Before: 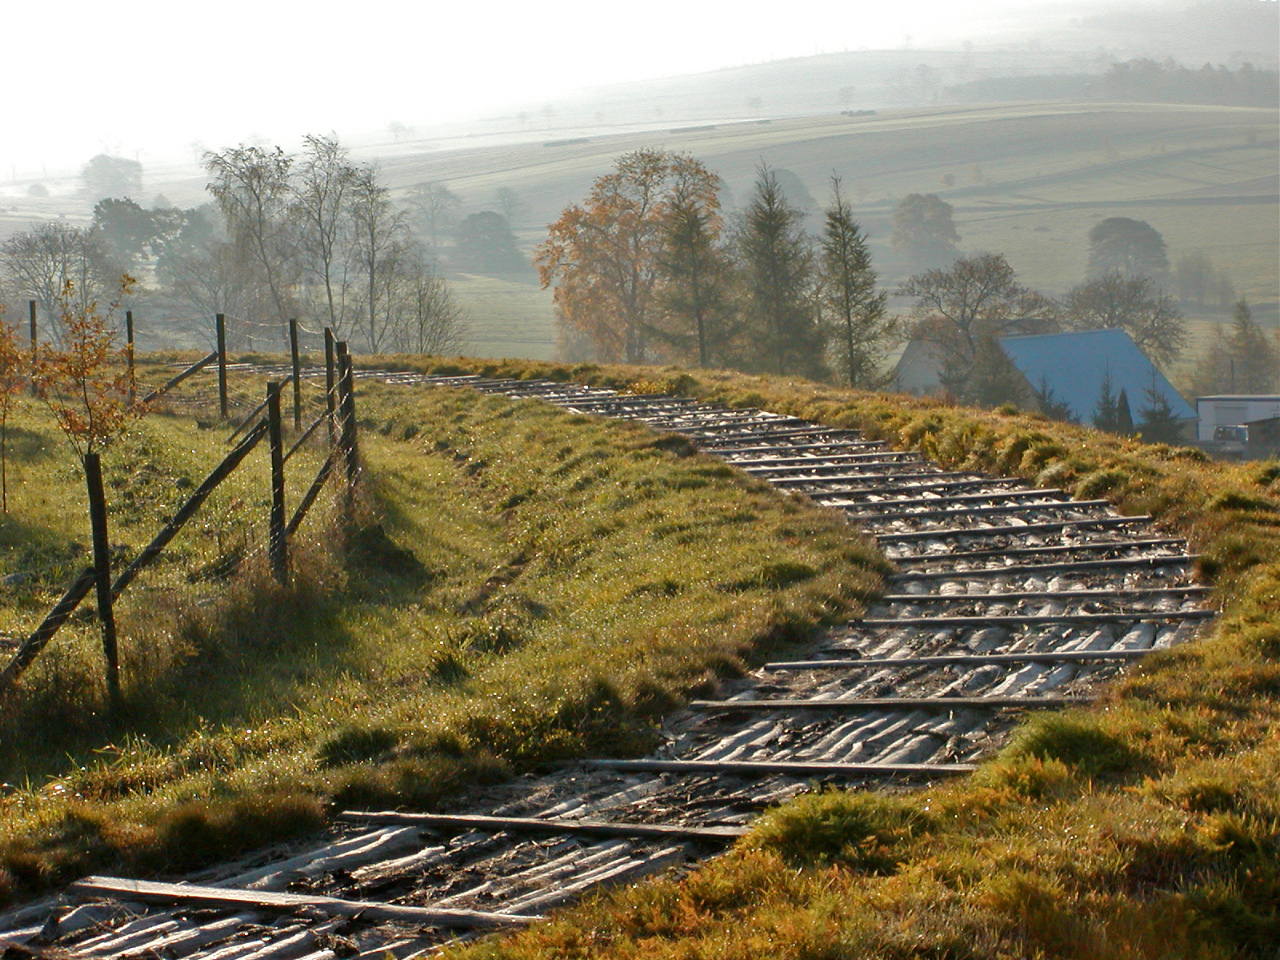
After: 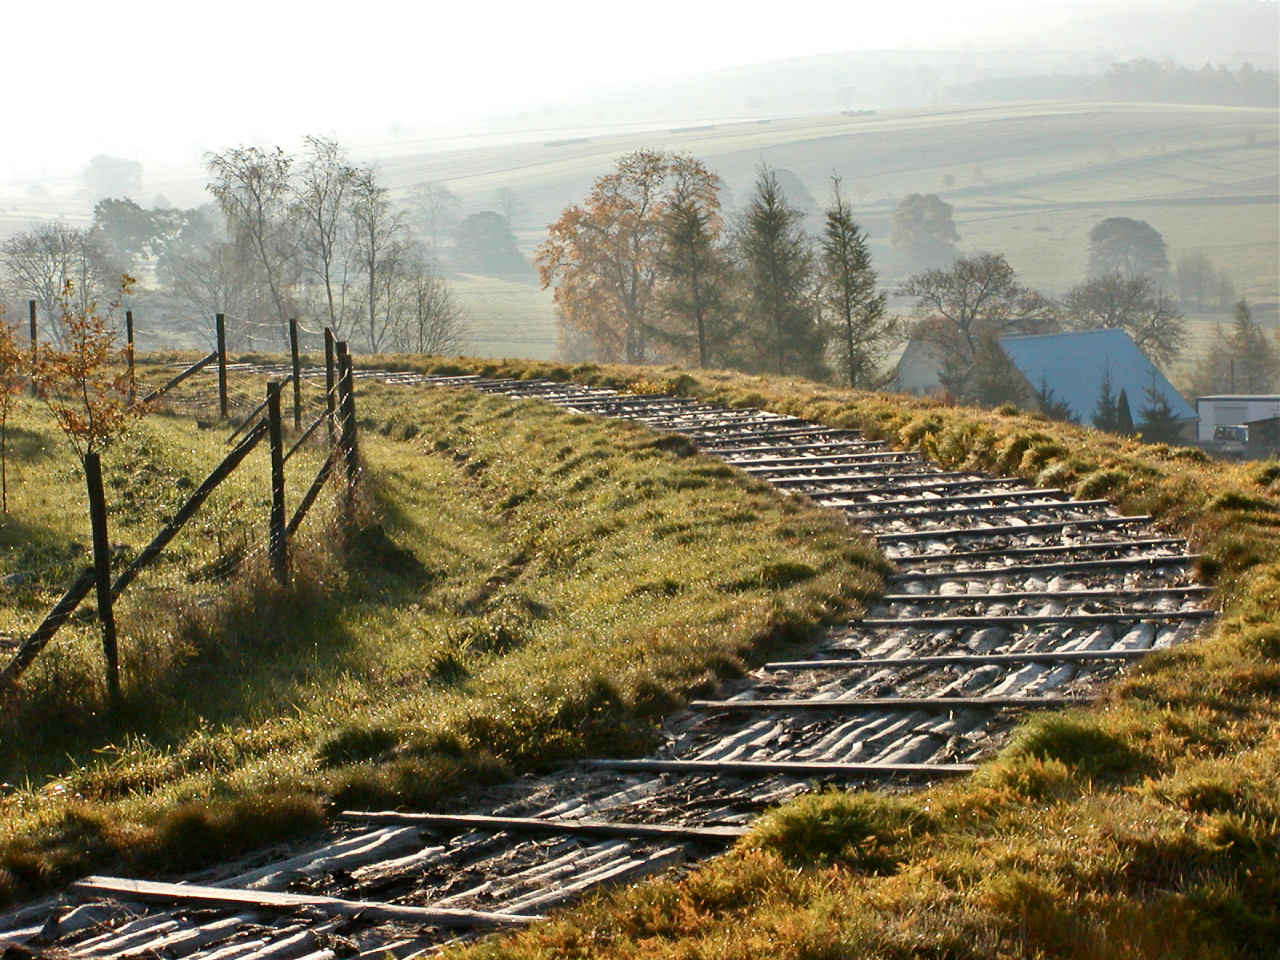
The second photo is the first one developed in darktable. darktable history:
contrast brightness saturation: contrast 0.24, brightness 0.095
